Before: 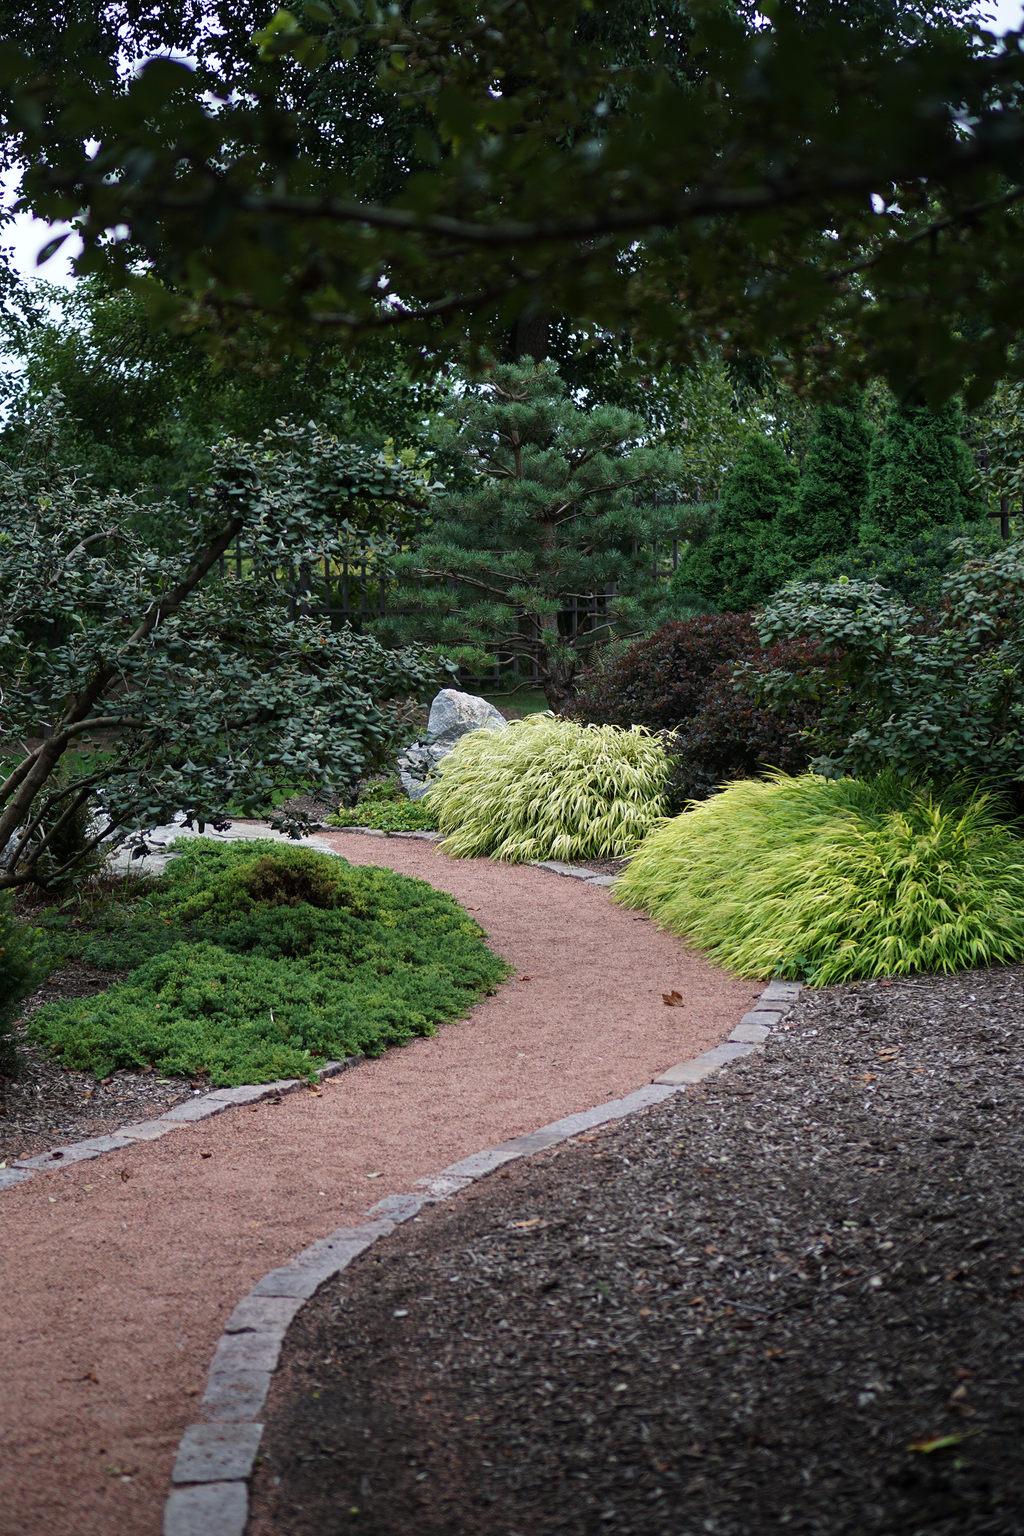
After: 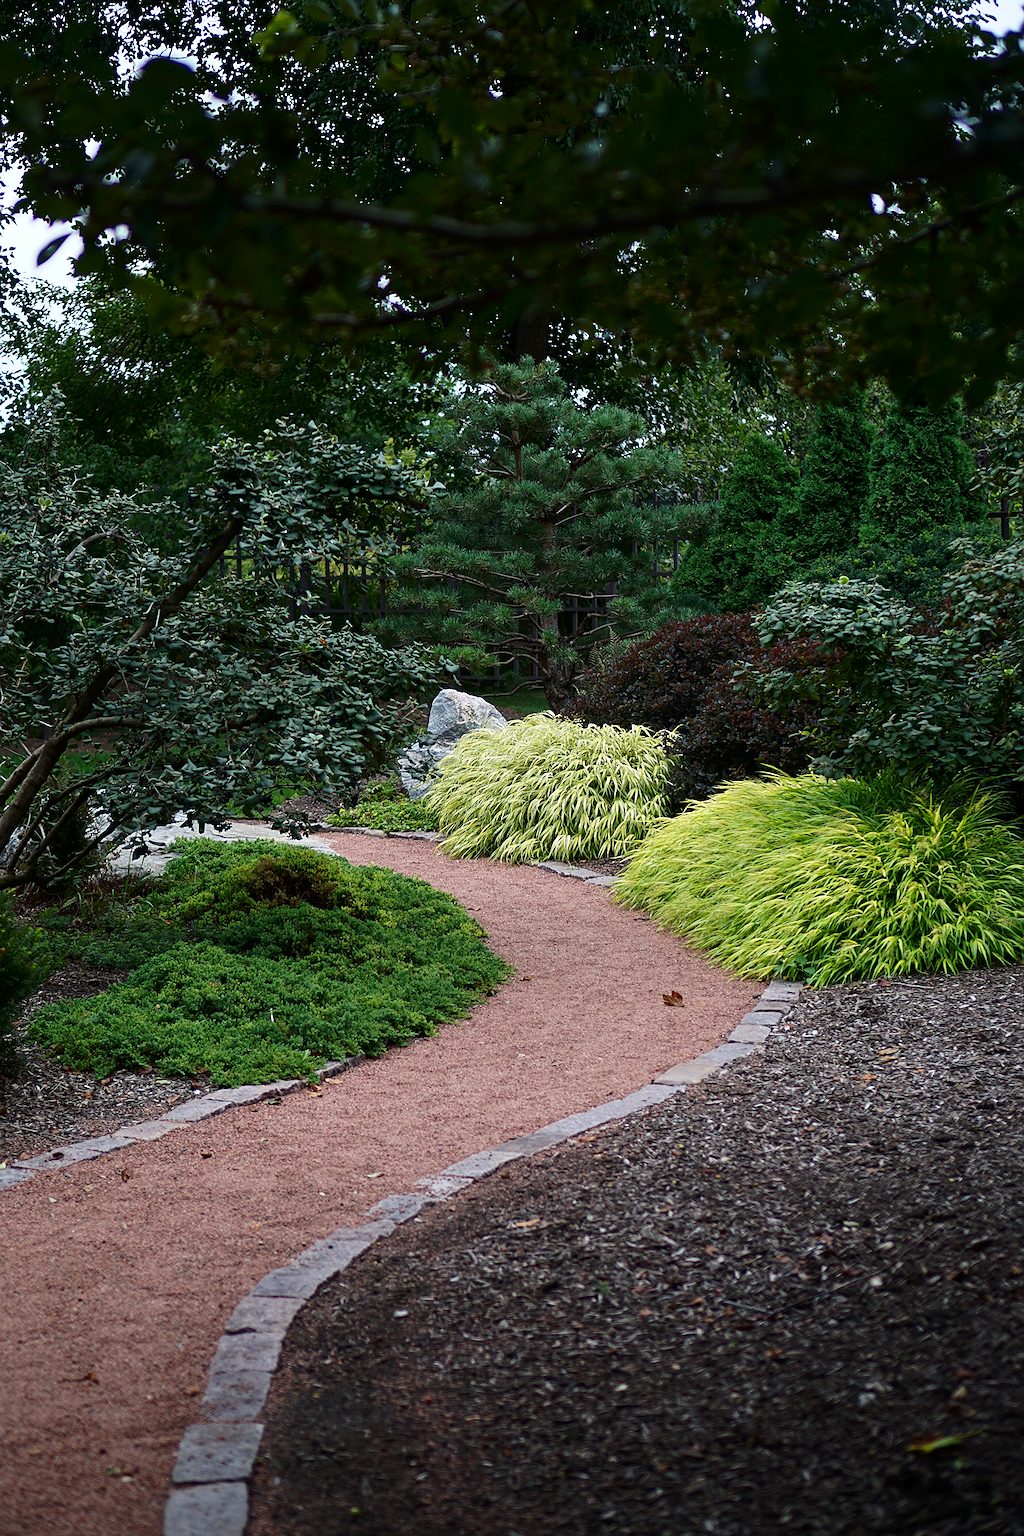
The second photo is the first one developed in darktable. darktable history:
sharpen: on, module defaults
contrast brightness saturation: contrast 0.13, brightness -0.05, saturation 0.16
